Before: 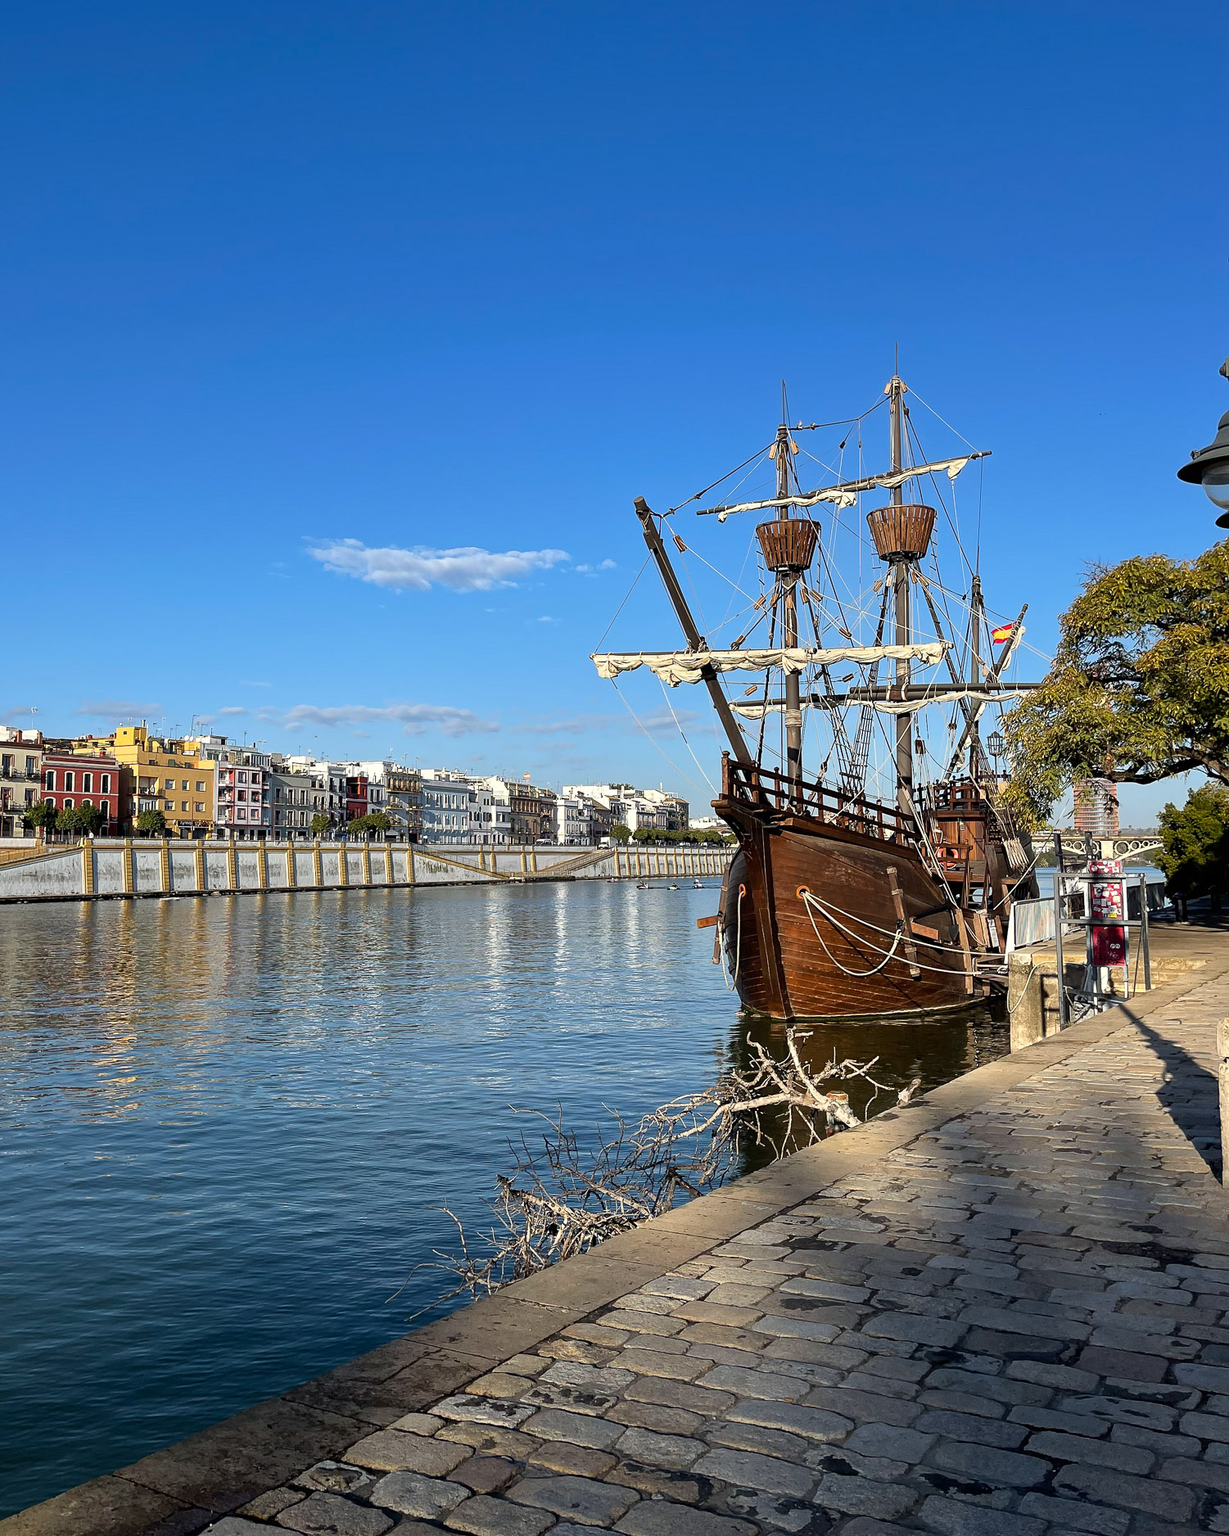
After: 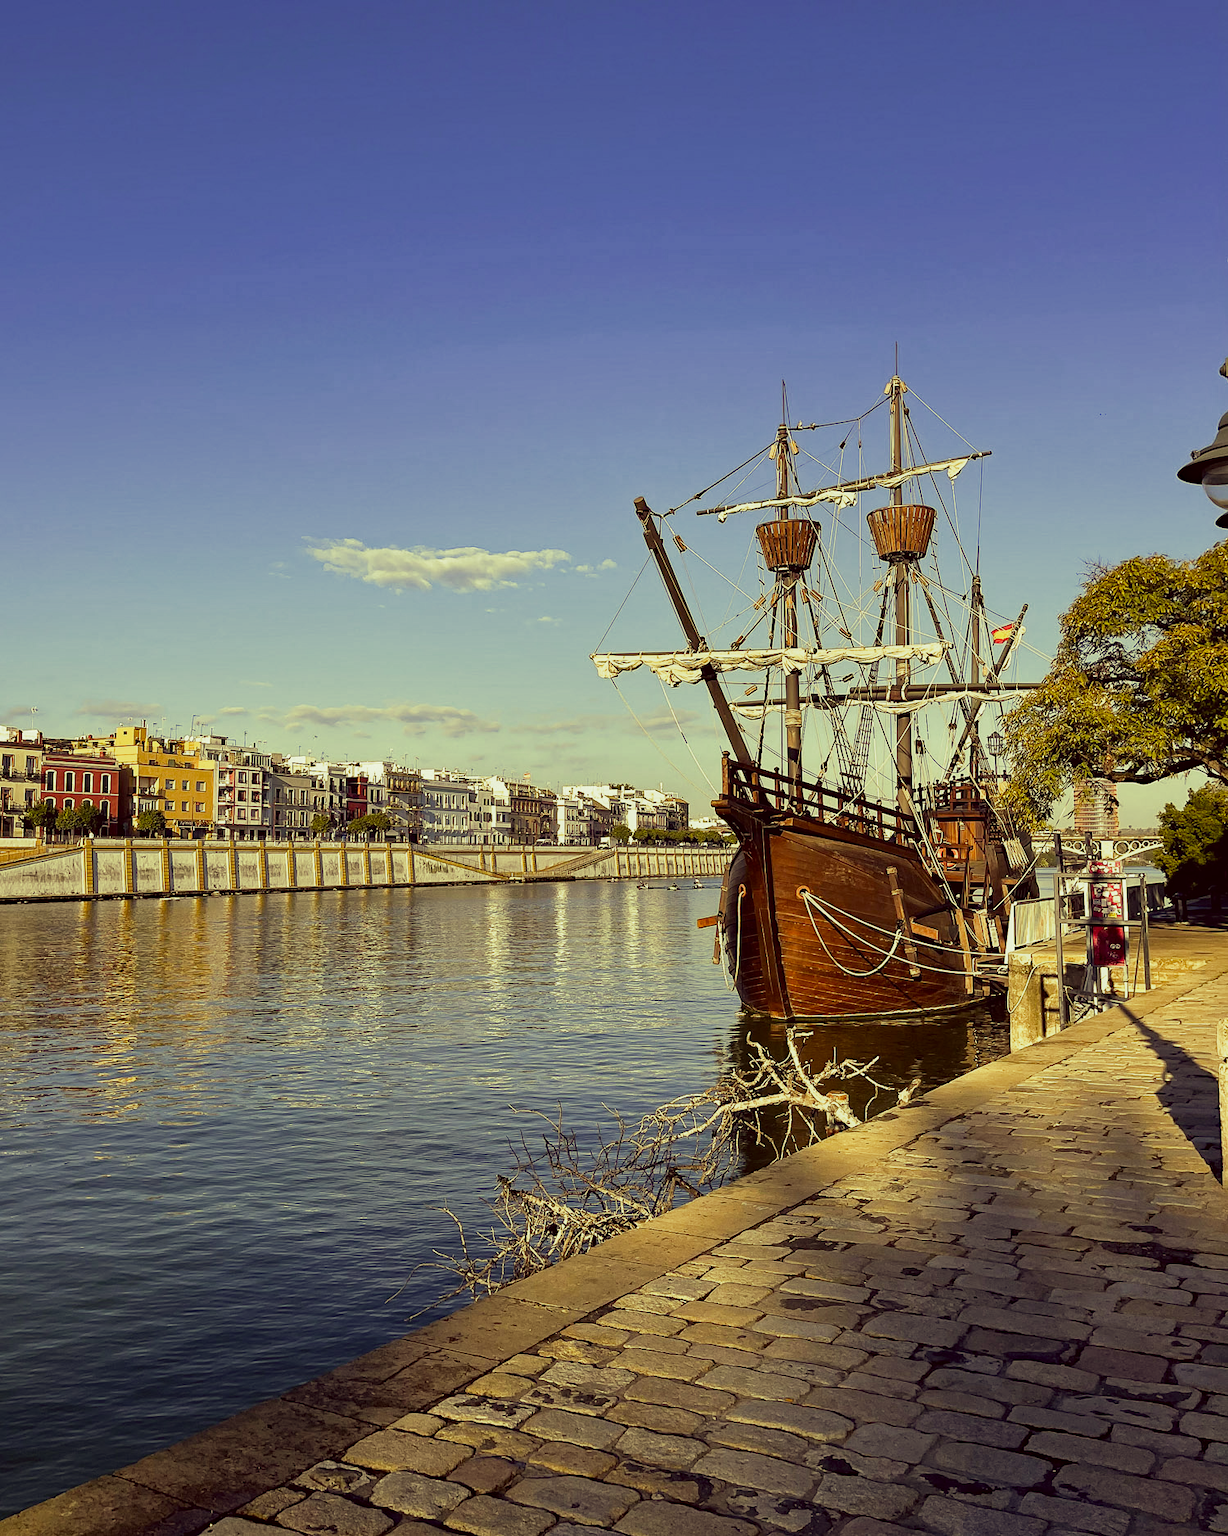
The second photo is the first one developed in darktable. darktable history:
split-toning: shadows › hue 290.82°, shadows › saturation 0.34, highlights › saturation 0.38, balance 0, compress 50%
tone equalizer: -8 EV -0.55 EV
haze removal: compatibility mode true, adaptive false
color correction: highlights a* -0.482, highlights b* 40, shadows a* 9.8, shadows b* -0.161
